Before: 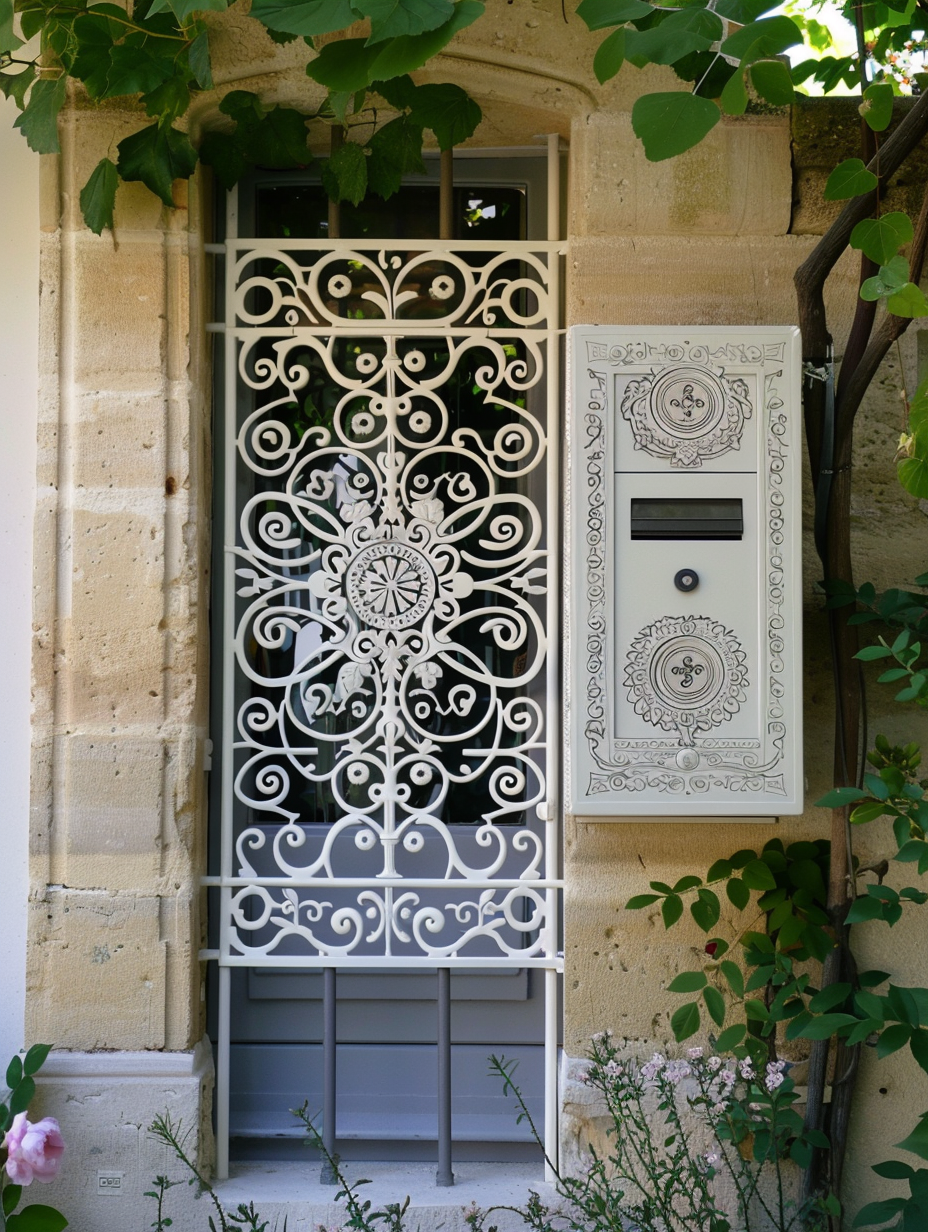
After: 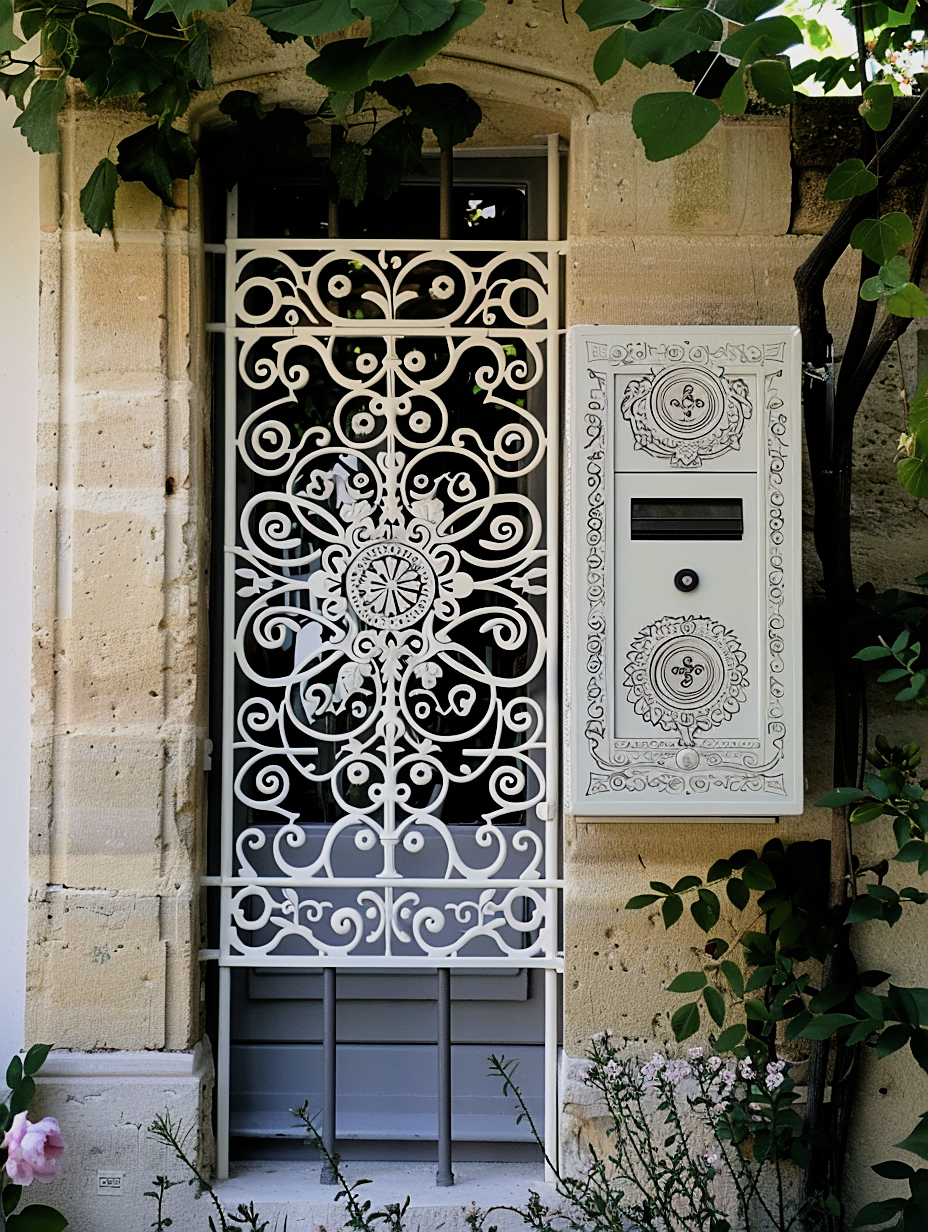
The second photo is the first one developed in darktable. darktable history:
sharpen: on, module defaults
filmic rgb: black relative exposure -7.5 EV, white relative exposure 5 EV, hardness 3.3, contrast 1.298, add noise in highlights 0.001, color science v3 (2019), use custom middle-gray values true, contrast in highlights soft
